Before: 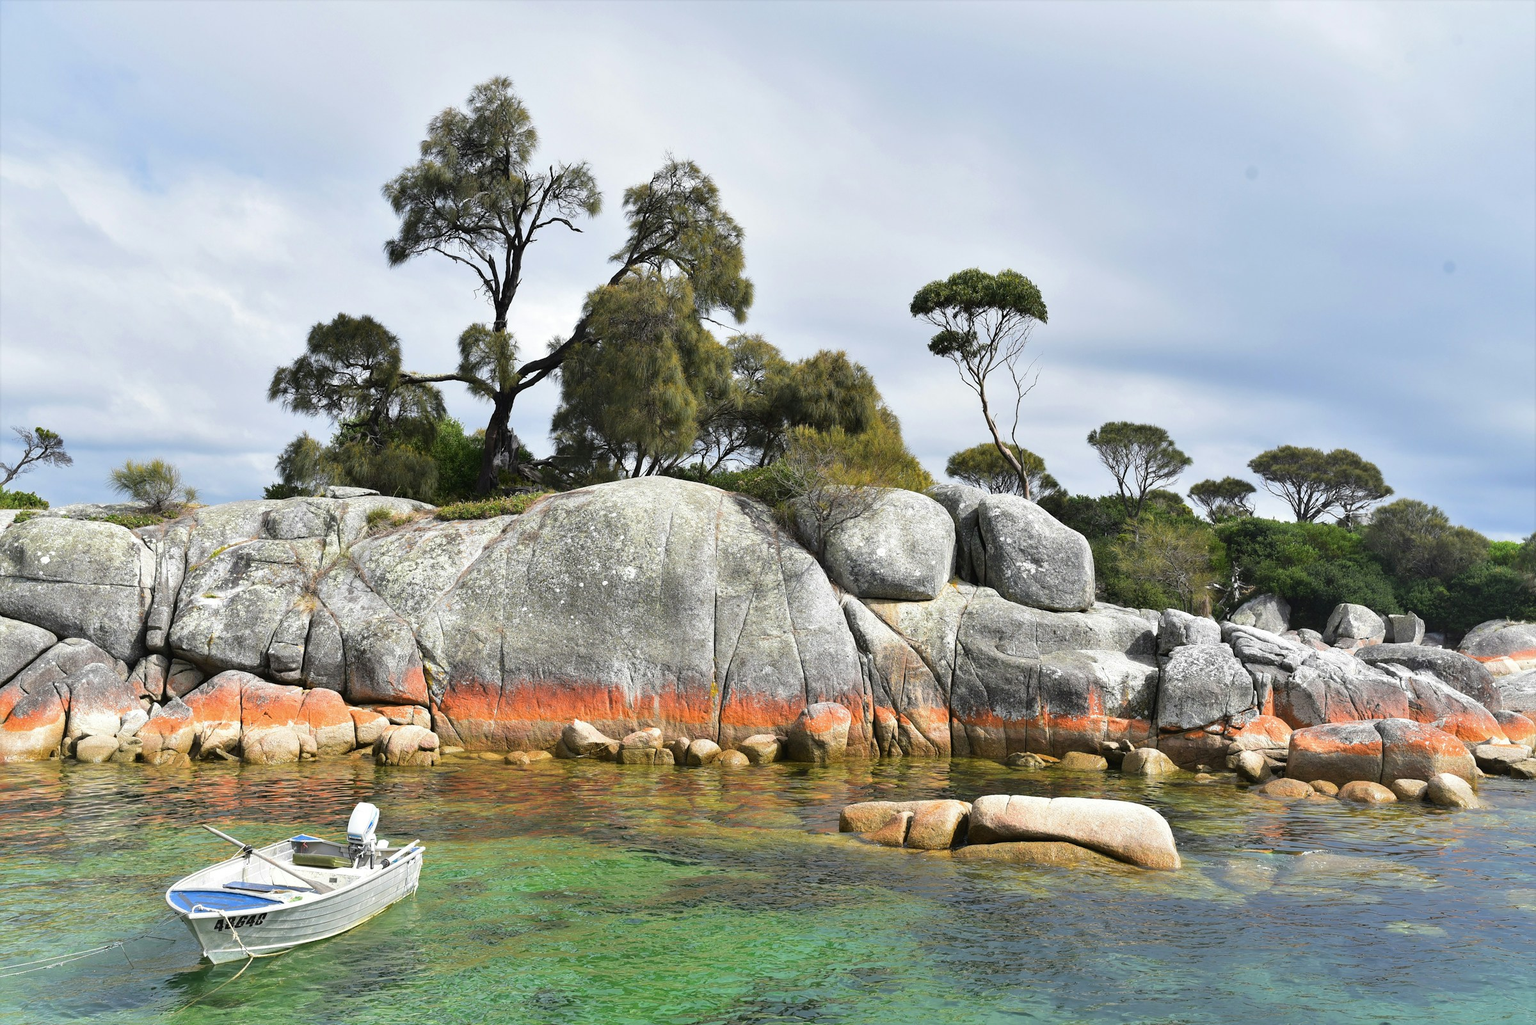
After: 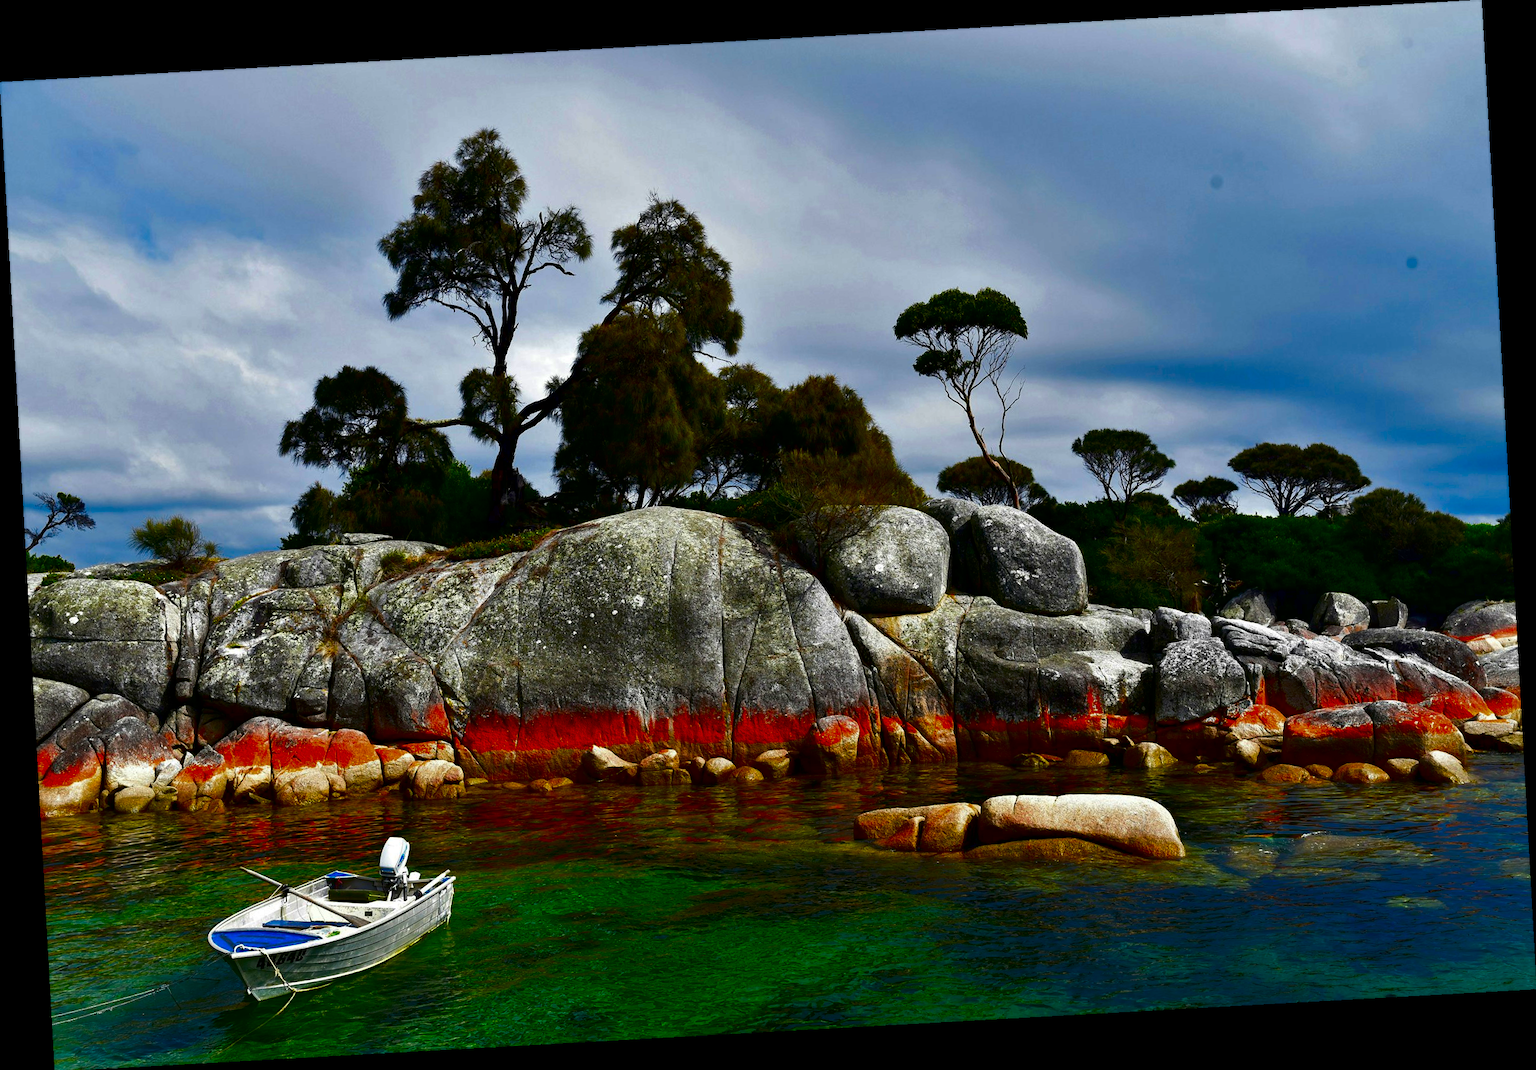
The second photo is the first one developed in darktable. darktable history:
contrast brightness saturation: brightness -1, saturation 1
rotate and perspective: rotation -3.18°, automatic cropping off
